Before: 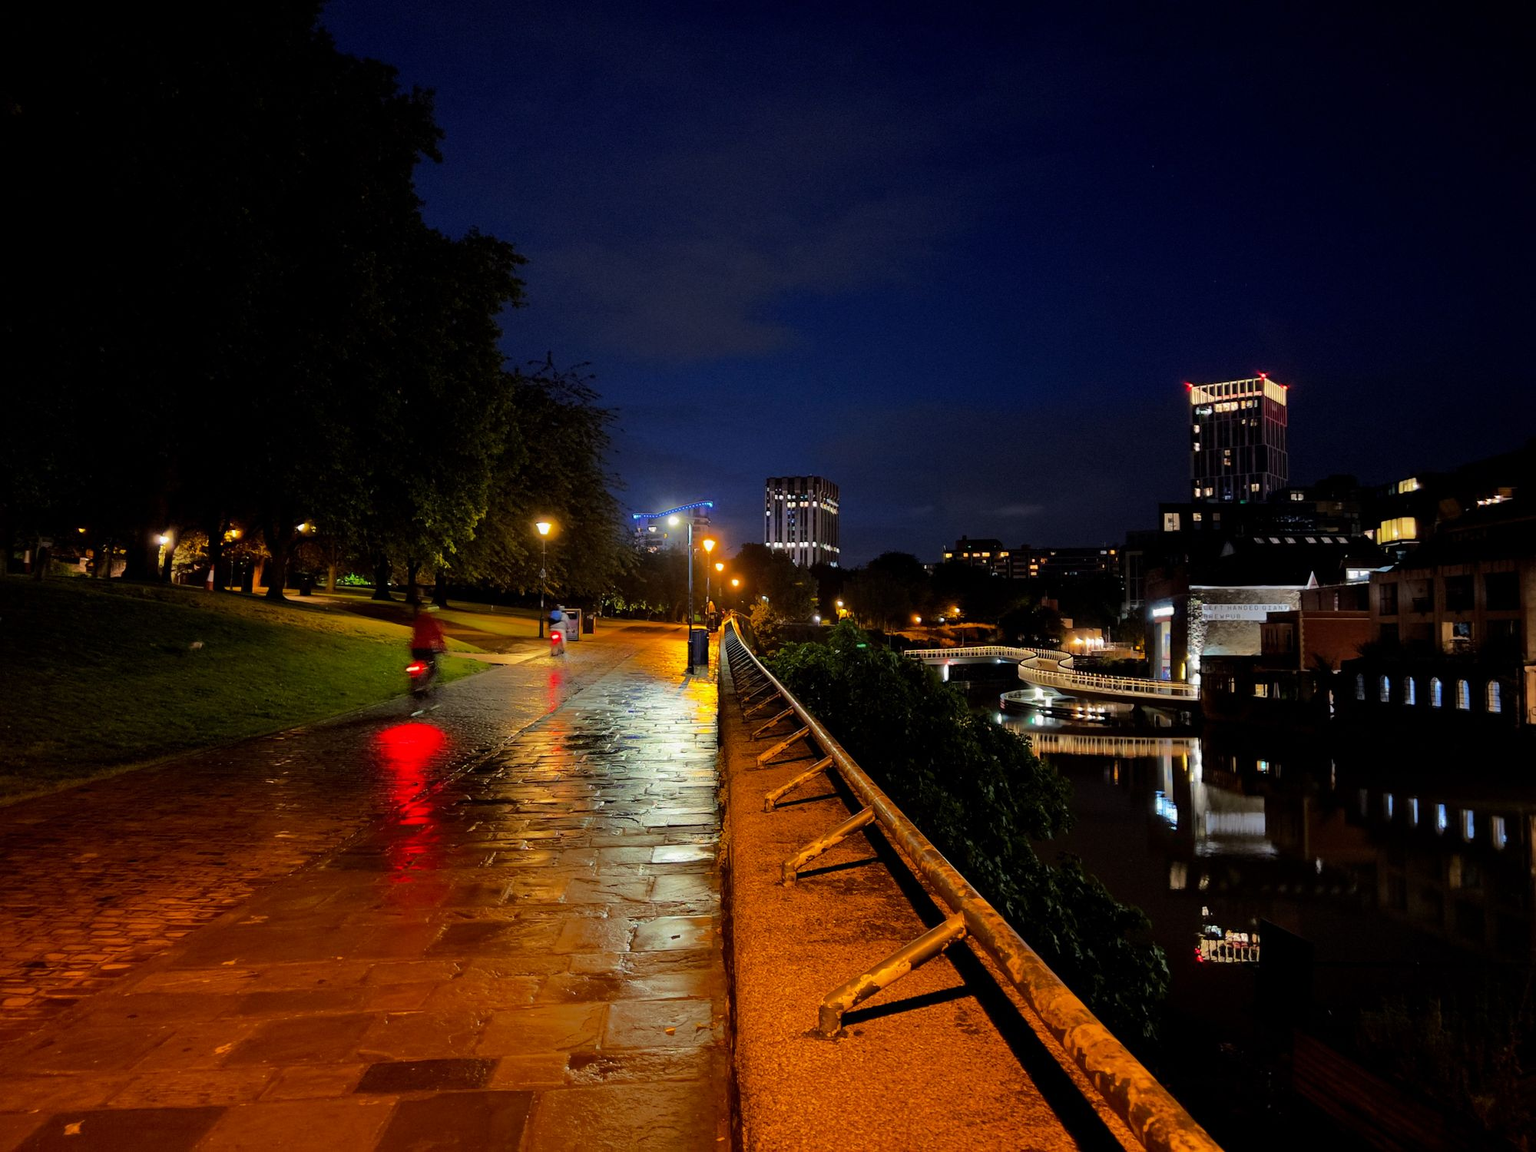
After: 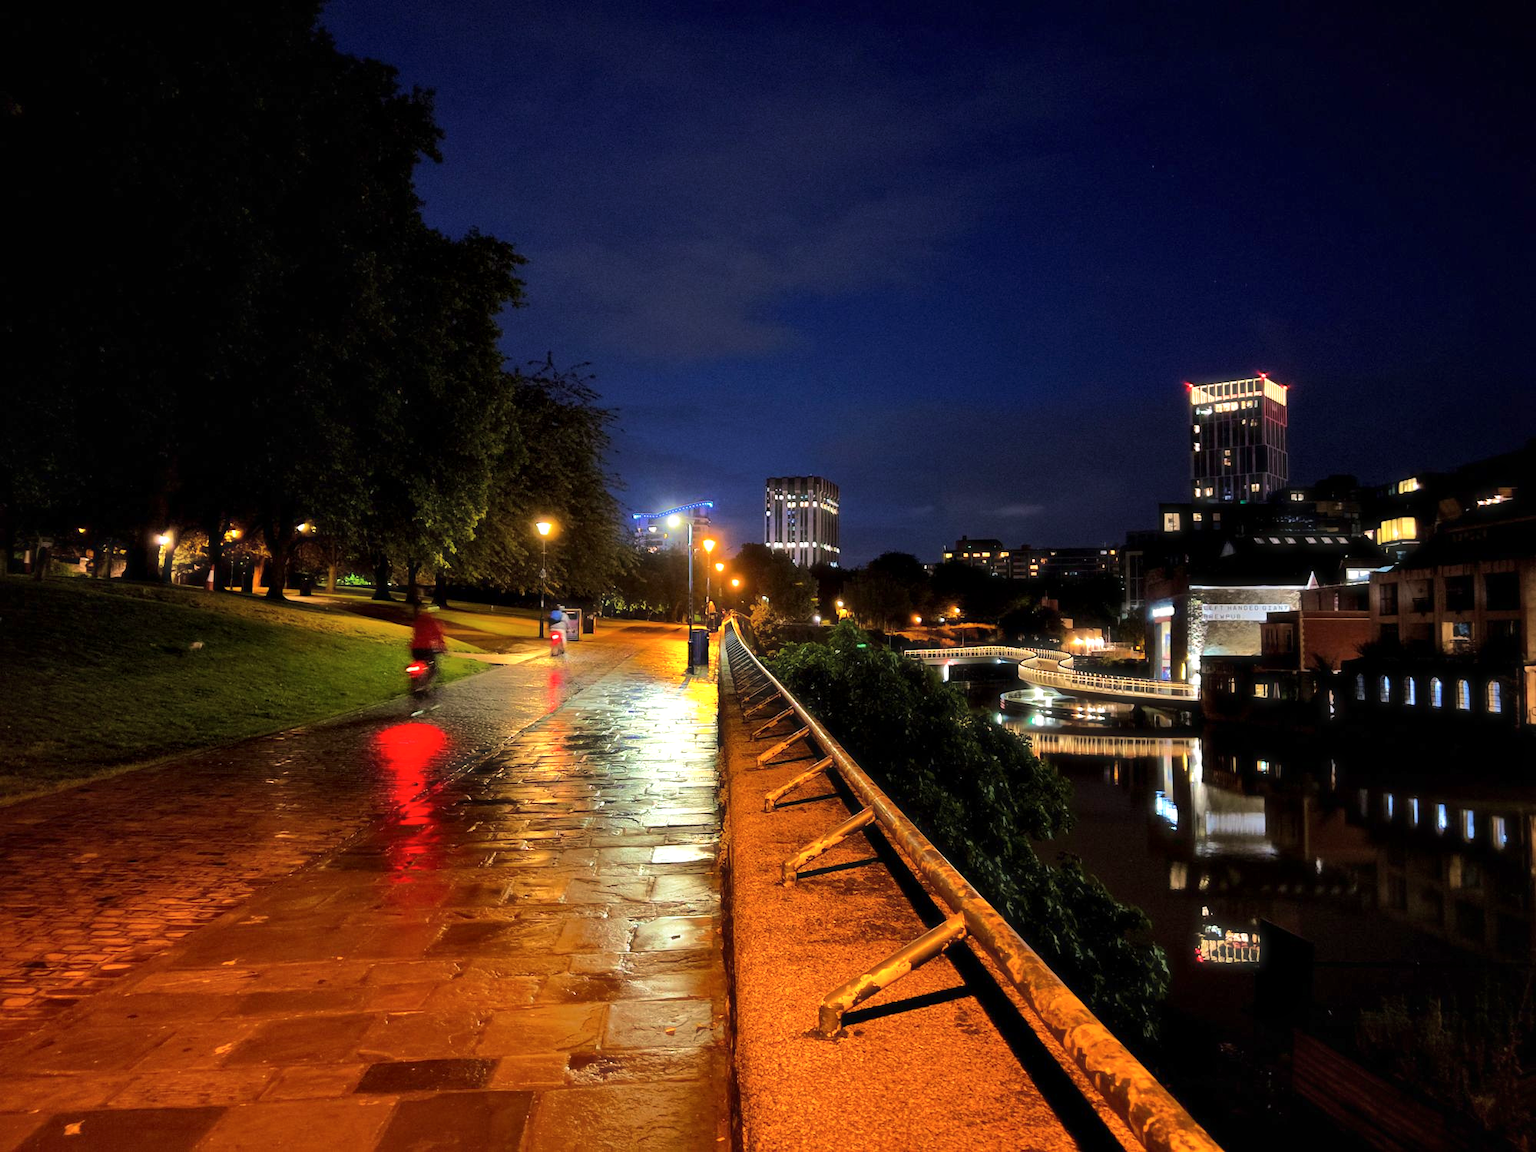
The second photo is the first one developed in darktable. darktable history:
local contrast: mode bilateral grid, contrast 20, coarseness 50, detail 119%, midtone range 0.2
haze removal: strength -0.111, adaptive false
exposure: black level correction 0, exposure 0.69 EV, compensate highlight preservation false
velvia: strength 28.93%
